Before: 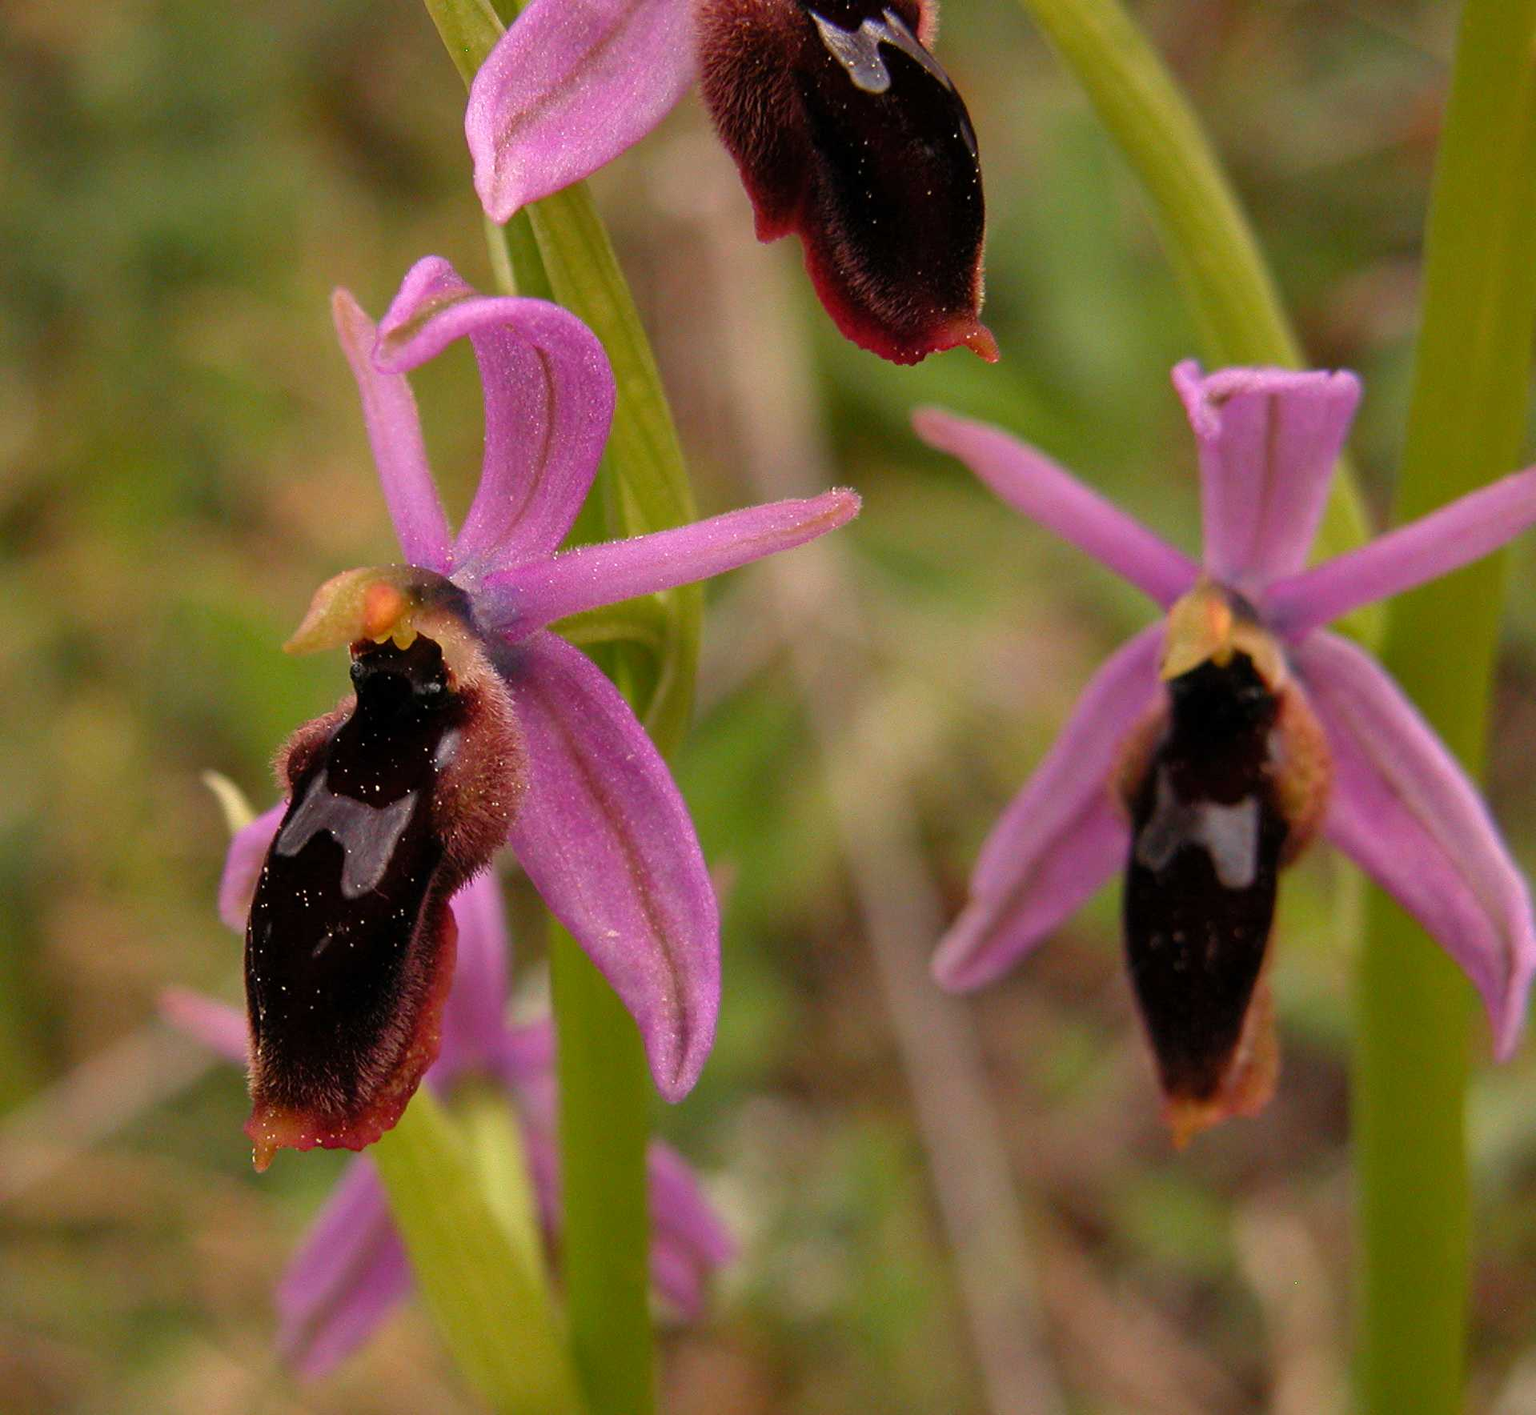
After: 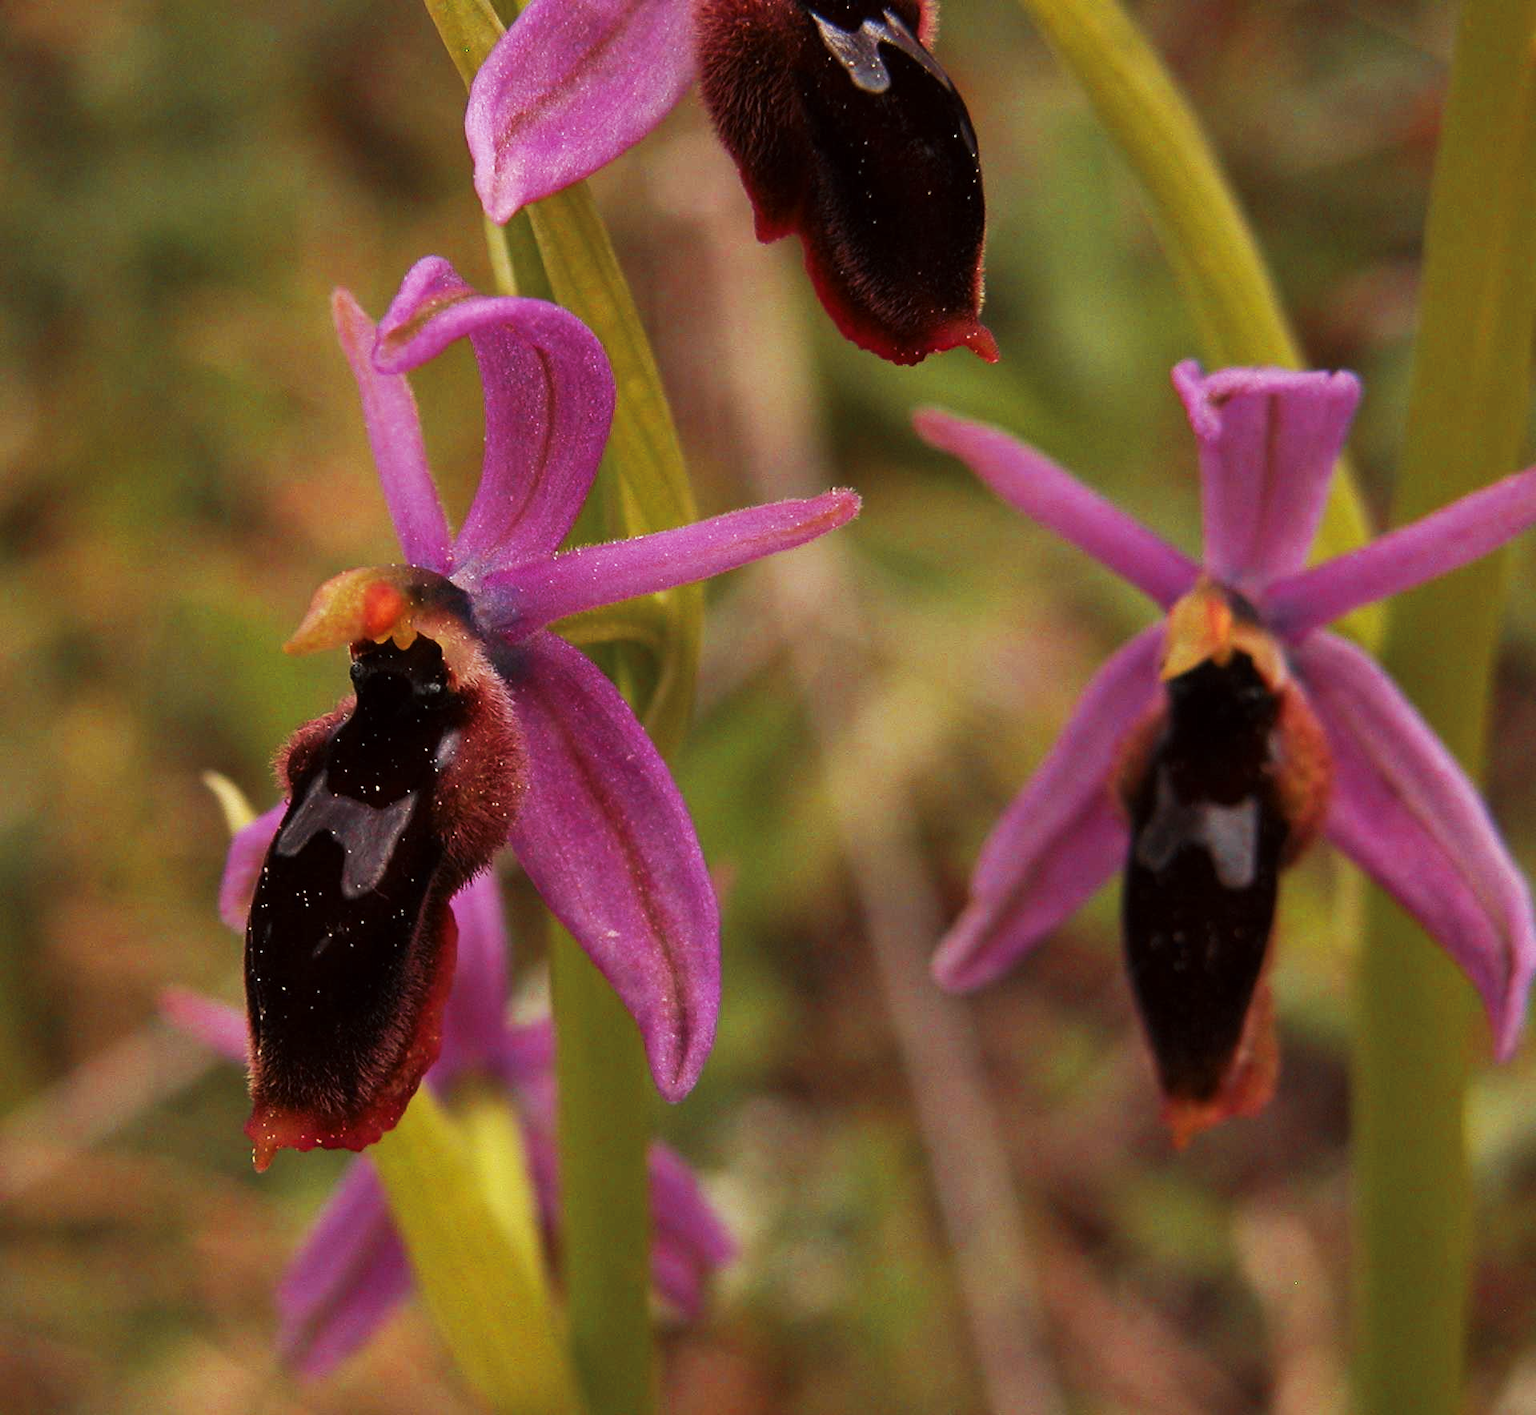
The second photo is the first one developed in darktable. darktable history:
tone curve: curves: ch0 [(0, 0) (0.003, 0.003) (0.011, 0.011) (0.025, 0.022) (0.044, 0.039) (0.069, 0.055) (0.1, 0.074) (0.136, 0.101) (0.177, 0.134) (0.224, 0.171) (0.277, 0.216) (0.335, 0.277) (0.399, 0.345) (0.468, 0.427) (0.543, 0.526) (0.623, 0.636) (0.709, 0.731) (0.801, 0.822) (0.898, 0.917) (1, 1)], preserve colors none
color look up table: target L [96.1, 96.45, 96.82, 93.97, 86.13, 88.46, 89.56, 80.12, 83.92, 61.54, 58.74, 55.19, 34.05, 4.357, 200.27, 87.93, 83.92, 65.65, 59.1, 59.31, 47.16, 45.82, 40.32, 35.03, 32.06, 21.35, 77.47, 67.35, 54.81, 60.4, 44.14, 54.27, 50.68, 45.78, 35.72, 26.72, 26.13, 25.97, 26.78, 10.85, 2.594, 84.86, 81.46, 77.58, 73.43, 53.49, 51.25, 35.47, 21.58], target a [-18.24, -18.63, -16.66, -37.15, -53.16, -72.02, -29.96, -58.11, -64.66, -14.45, -36.36, -13.96, -12.85, -0.815, 0, 3.806, 6.783, 38.68, 45.42, 17.88, 55.17, 56.78, 24.54, 49.36, 49.16, 42.92, 24.76, 34.22, 50.96, 4.199, 59.25, 27.51, 2.144, 11.48, 52.15, 53.63, 49.5, 25.59, 15.44, 38.38, 11.63, -46.23, -6.253, -33.21, -21.26, -24.73, -6.67, -7.164, -4.696], target b [19.4, 79.22, 85.69, 81.34, -10.98, 60.62, 76.52, 17.98, 68.95, 20.57, 21.67, 41.92, 25.96, 4.654, 0, 19.77, 59.78, 60.53, 14.33, 15.28, 54.84, 46.88, 42.73, 17.5, 47.76, 25.79, -7.96, -27.7, -18.8, -40.73, -30.25, -19.68, -22.6, -58.06, -6.157, -71.91, -43.07, -7.959, -45.2, -55.37, -19.74, -22.94, -1.082, -1.509, -26.2, -7.151, -36.78, -1.21, -19.3], num patches 49
